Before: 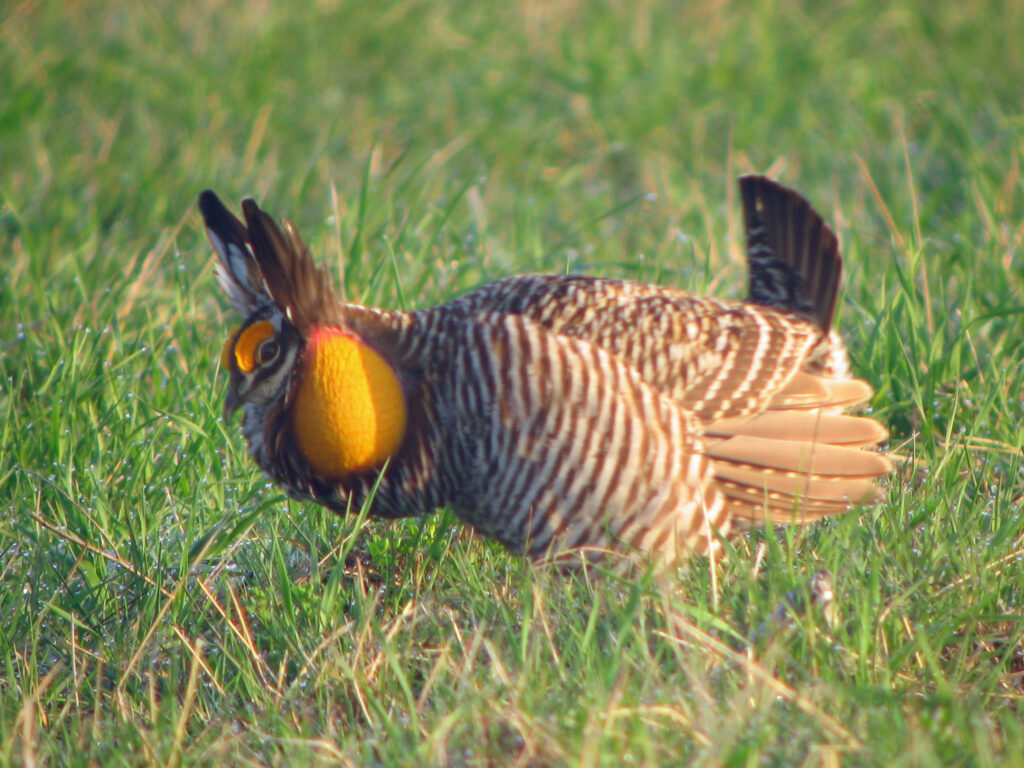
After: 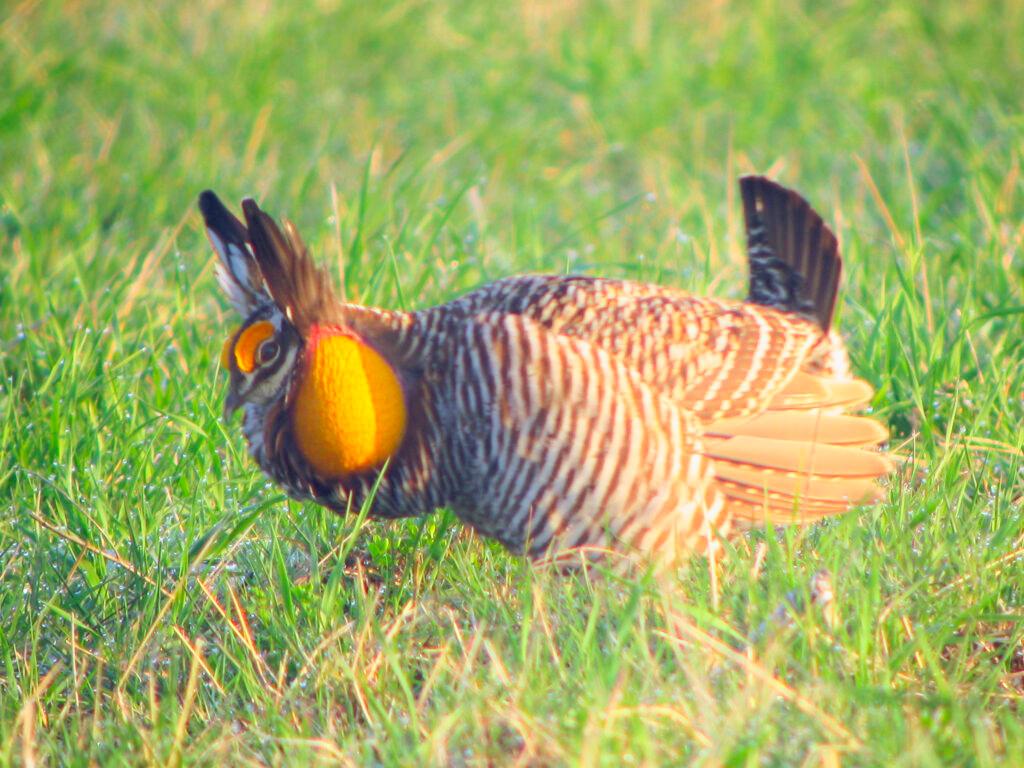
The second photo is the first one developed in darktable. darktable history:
contrast brightness saturation: contrast 0.066, brightness 0.172, saturation 0.397
base curve: curves: ch0 [(0, 0) (0.472, 0.508) (1, 1)], preserve colors none
shadows and highlights: shadows -62.82, white point adjustment -5.1, highlights 60.18
